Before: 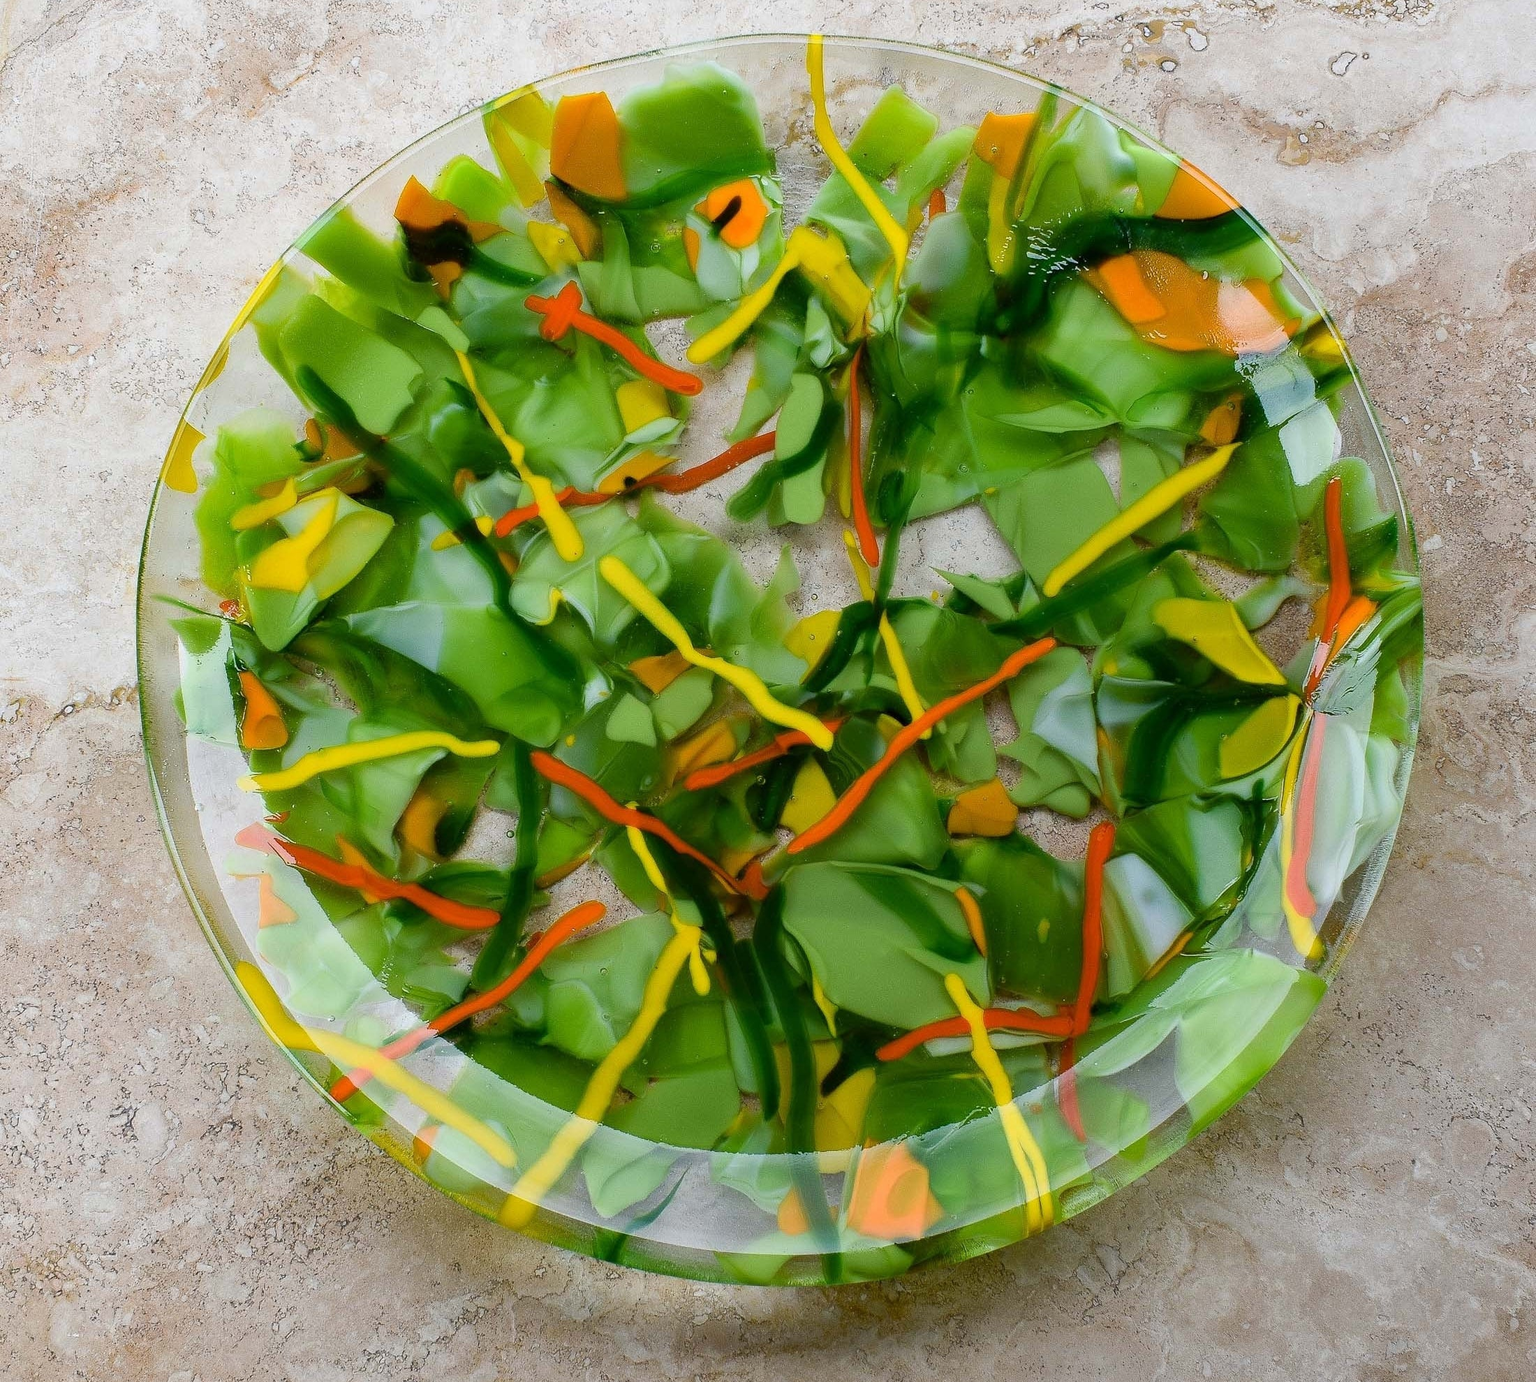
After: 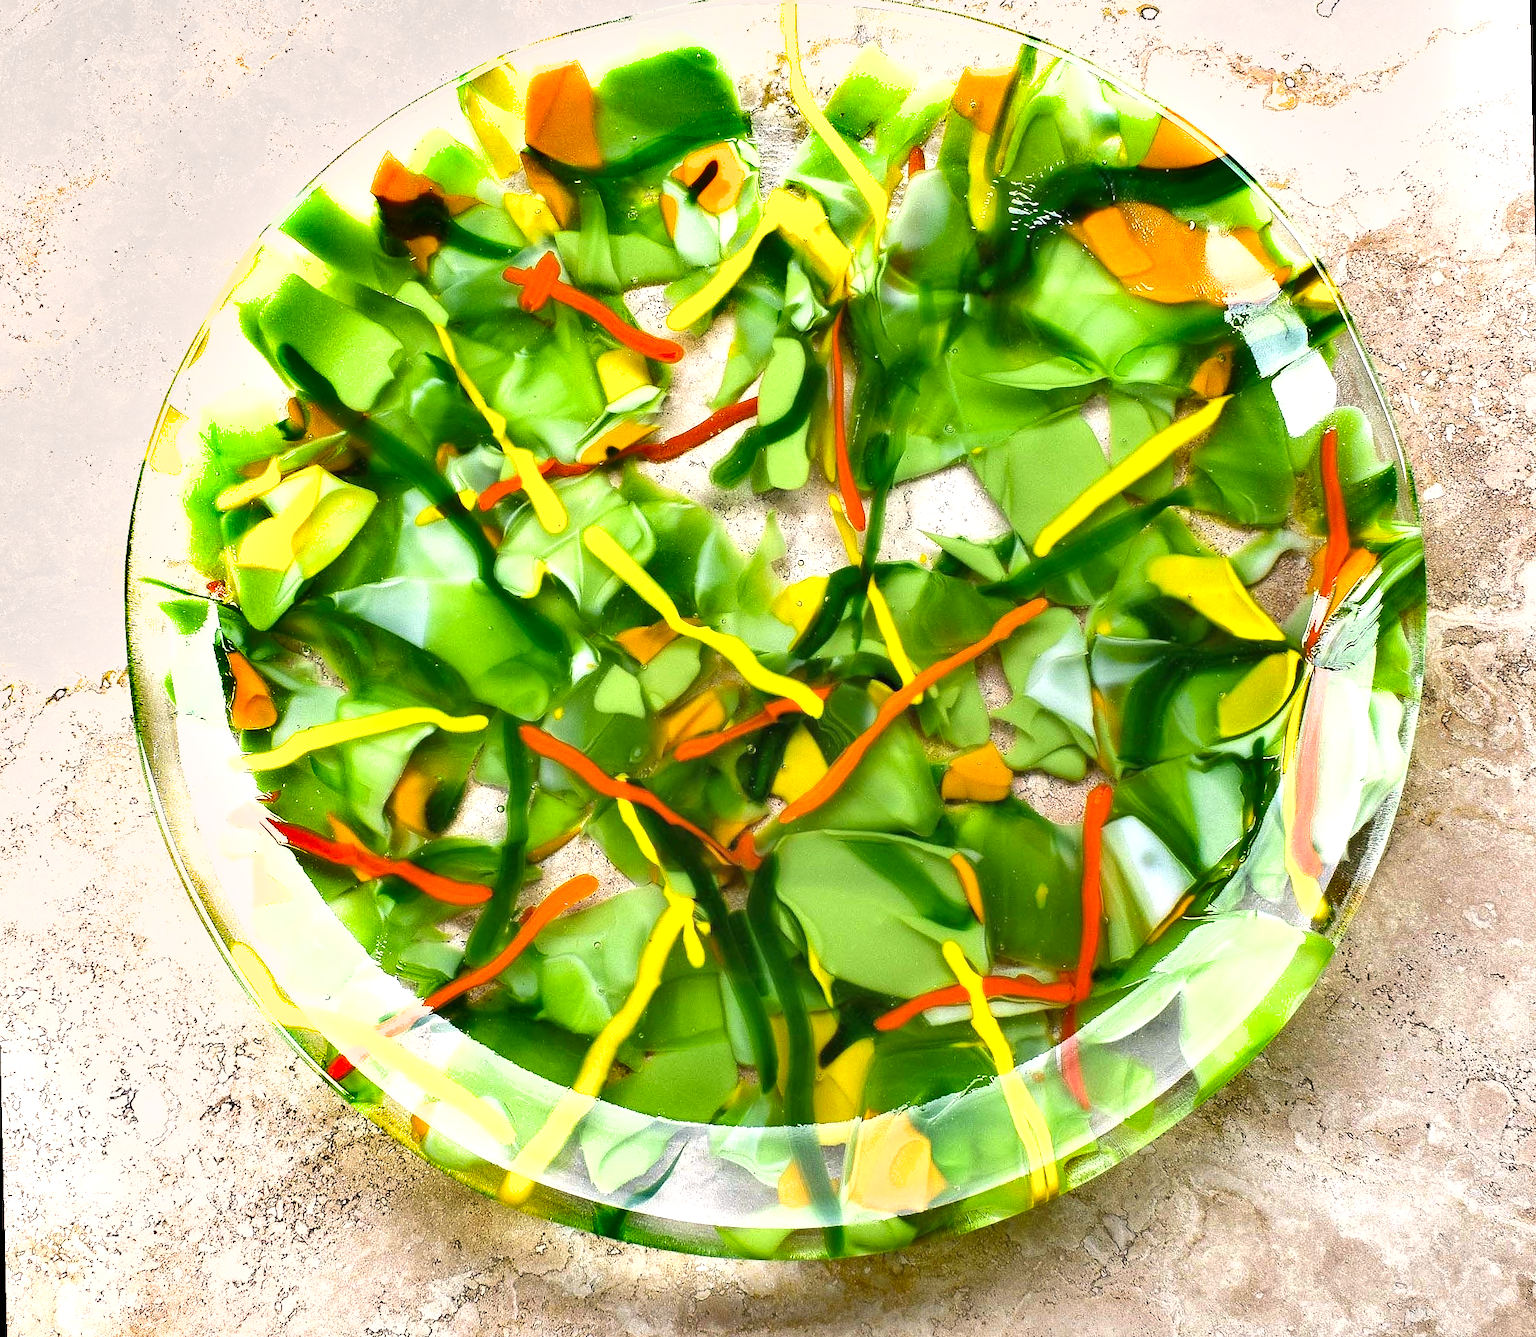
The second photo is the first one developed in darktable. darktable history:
shadows and highlights: soften with gaussian
color correction: highlights a* 3.84, highlights b* 5.07
exposure: black level correction 0, exposure 1.3 EV, compensate exposure bias true, compensate highlight preservation false
rotate and perspective: rotation -1.32°, lens shift (horizontal) -0.031, crop left 0.015, crop right 0.985, crop top 0.047, crop bottom 0.982
